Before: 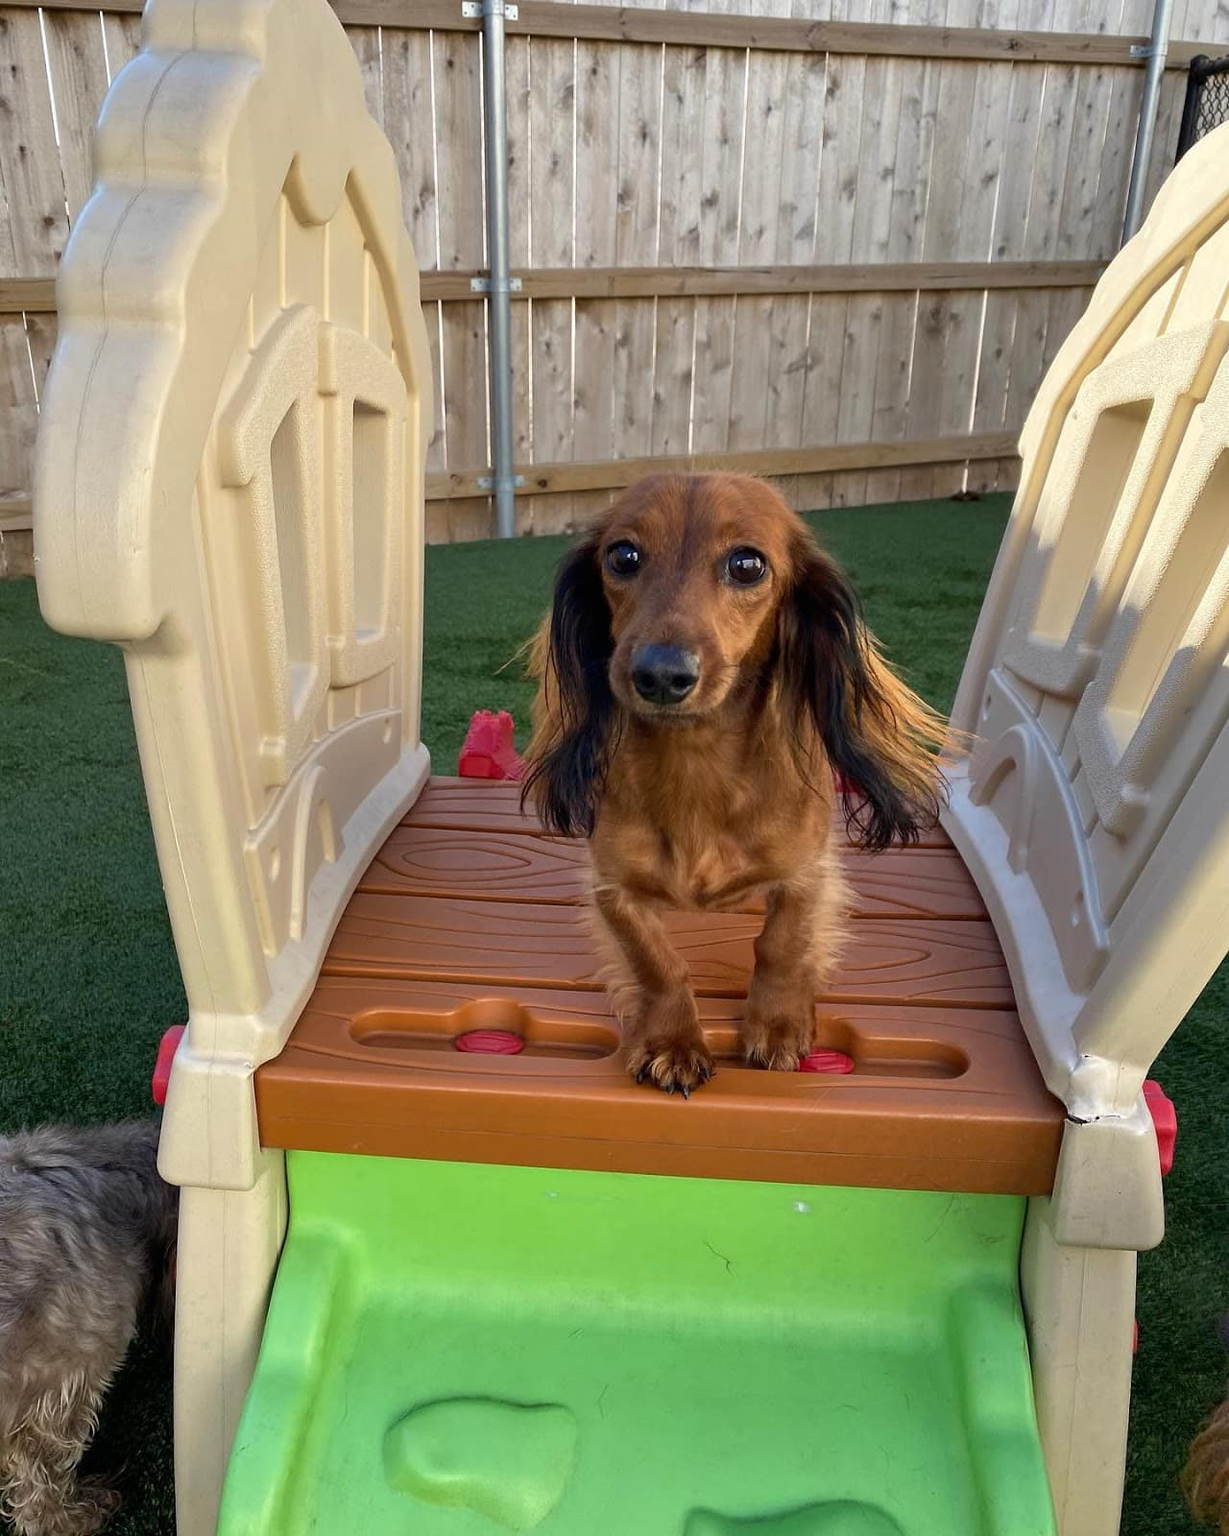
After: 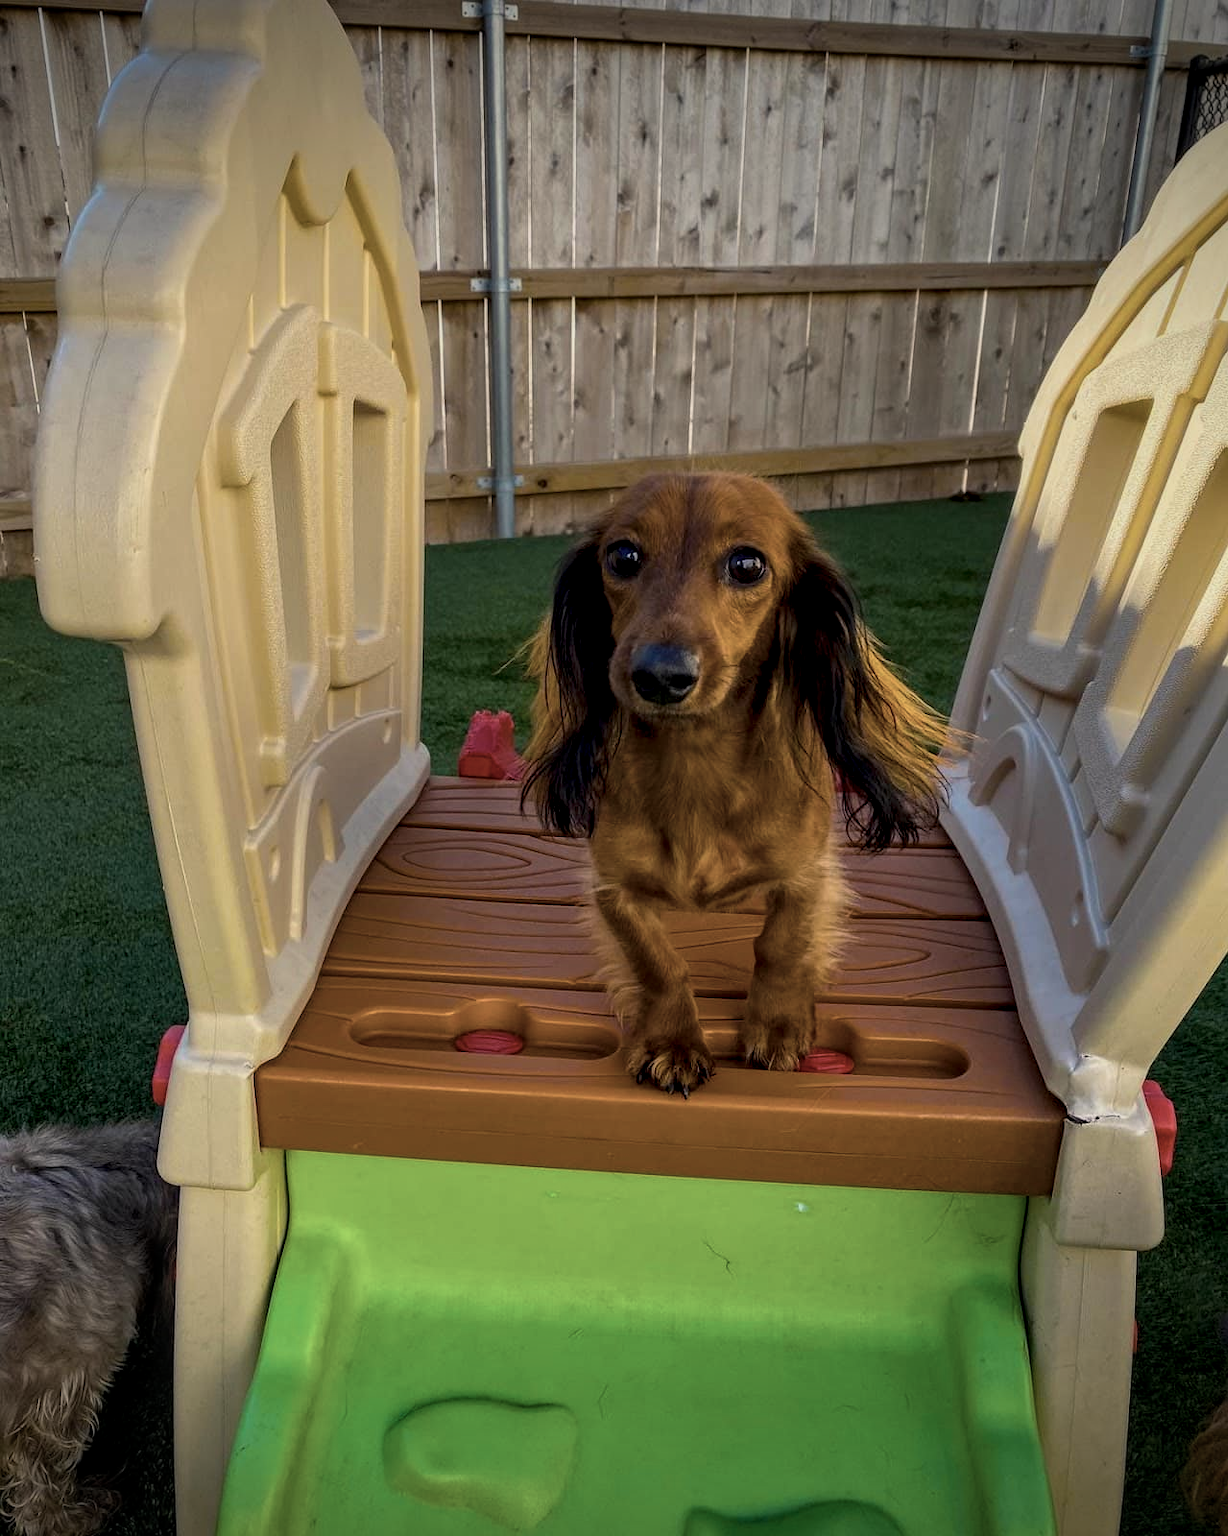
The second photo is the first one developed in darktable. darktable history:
contrast brightness saturation: contrast -0.059, saturation -0.408
color balance rgb: shadows lift › hue 86.15°, highlights gain › chroma 2.197%, highlights gain › hue 74.99°, linear chroma grading › shadows 17.387%, linear chroma grading › highlights 60.044%, linear chroma grading › global chroma 49.758%, perceptual saturation grading › global saturation 0.182%, perceptual brilliance grading › global brilliance -1.403%, perceptual brilliance grading › highlights -1.082%, perceptual brilliance grading › mid-tones -1.719%, perceptual brilliance grading › shadows -0.884%, global vibrance 20%
vignetting: fall-off start 99.32%, brightness -0.59, saturation -0.001, width/height ratio 1.304
exposure: exposure -0.562 EV, compensate highlight preservation false
local contrast: detail 144%
